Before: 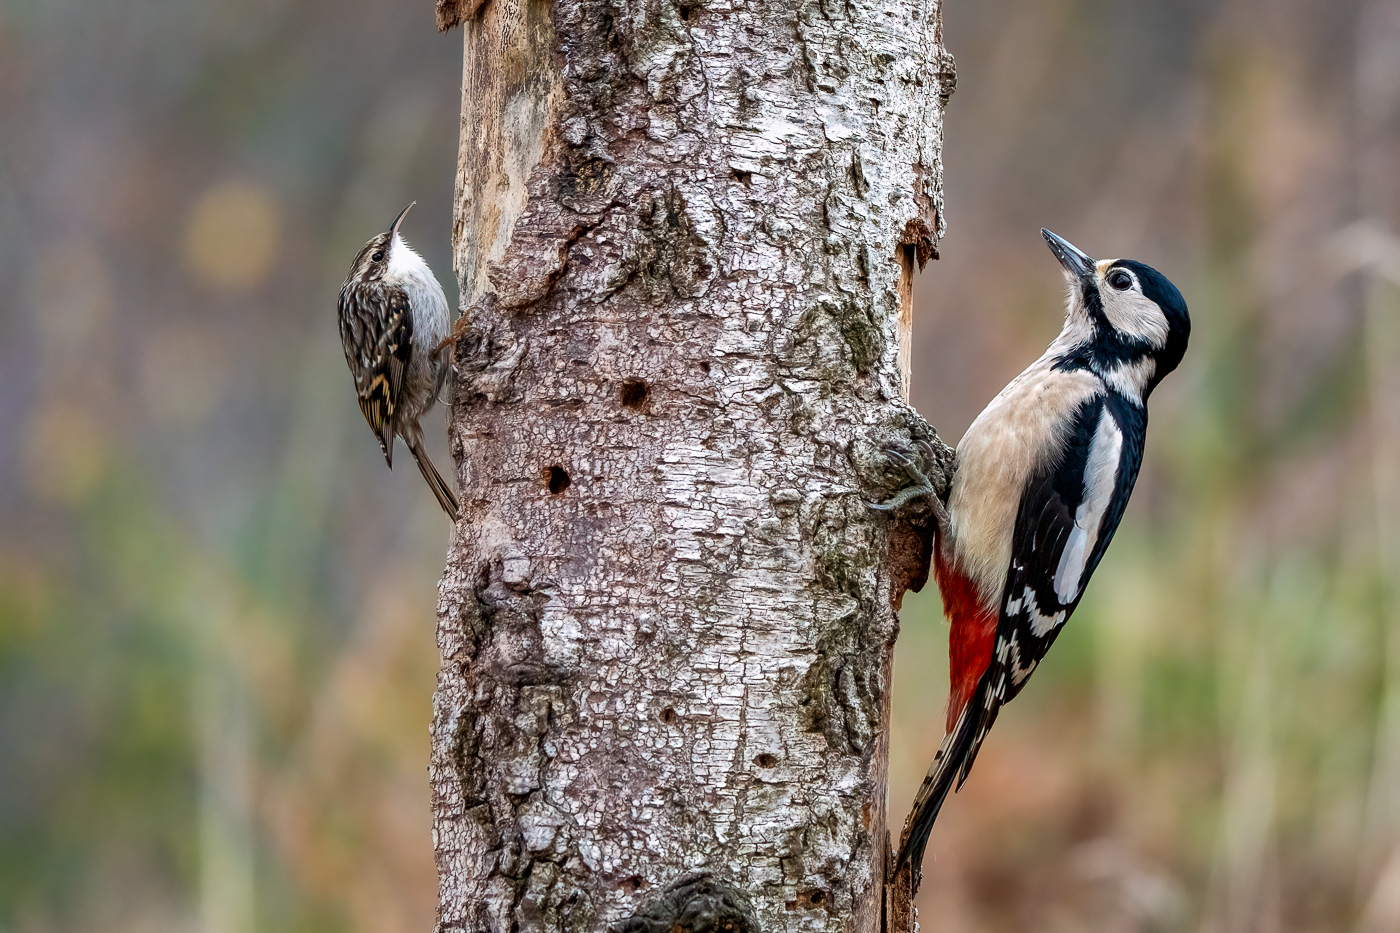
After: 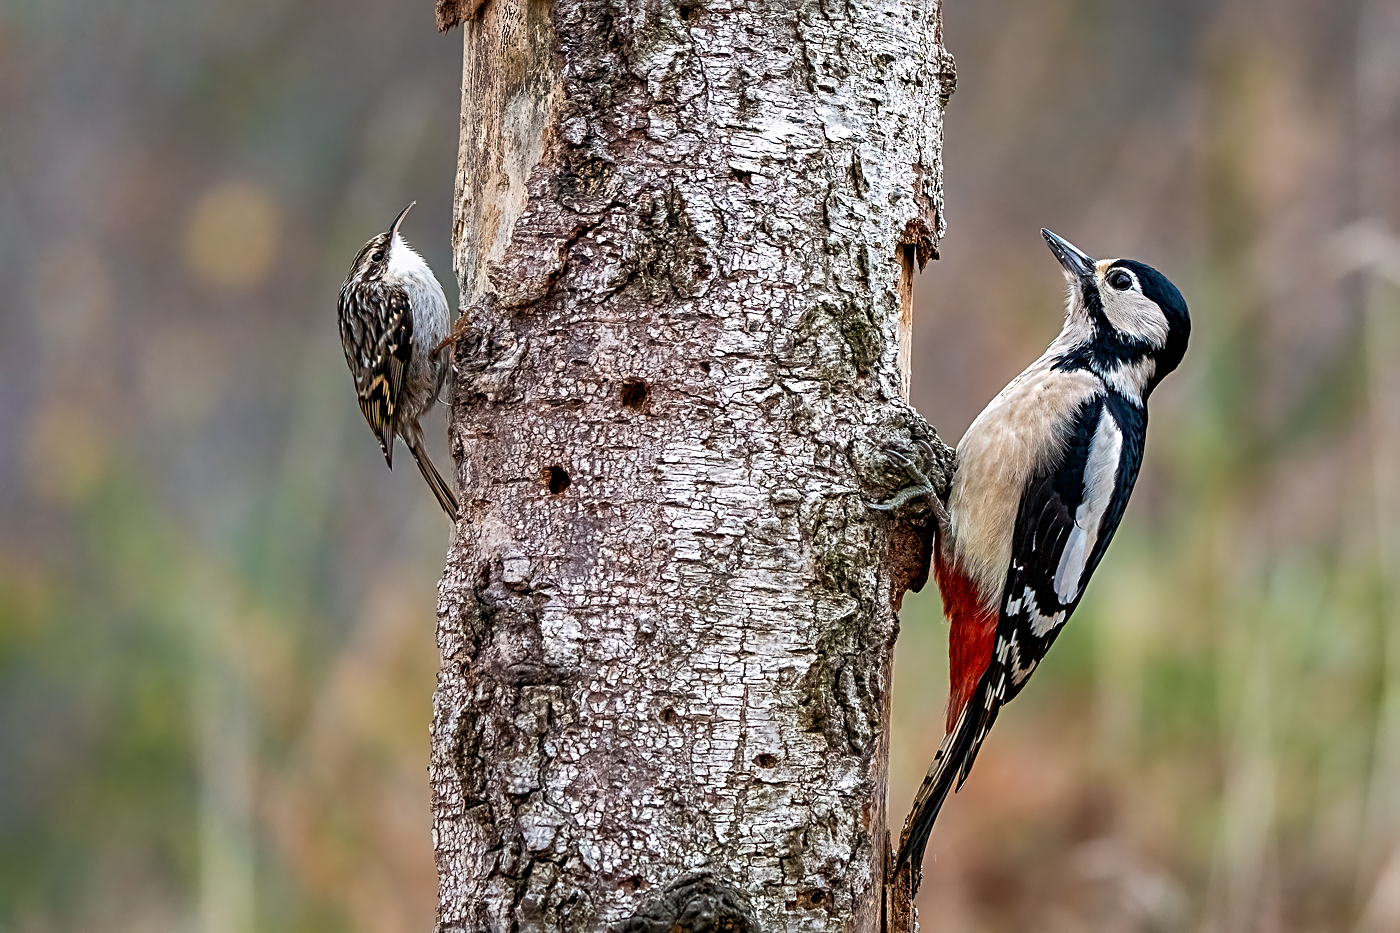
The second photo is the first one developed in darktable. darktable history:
sharpen: radius 3.138
